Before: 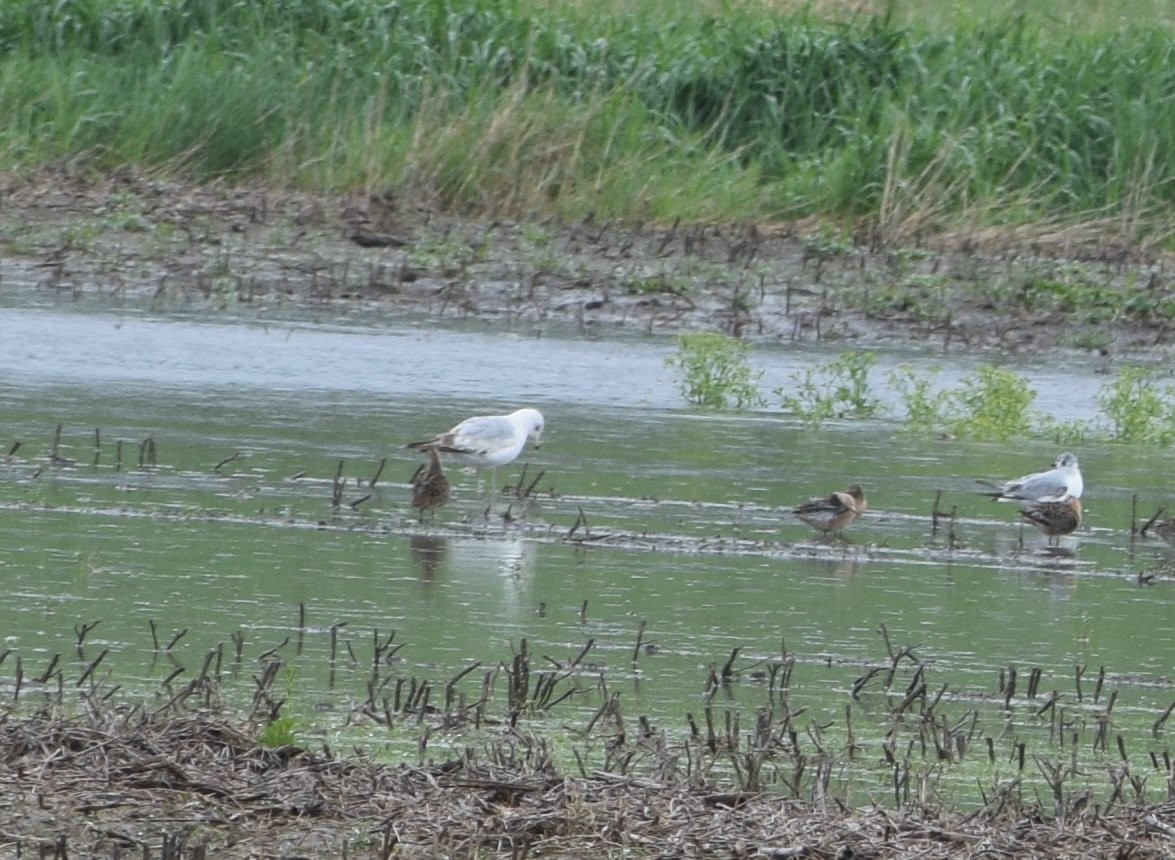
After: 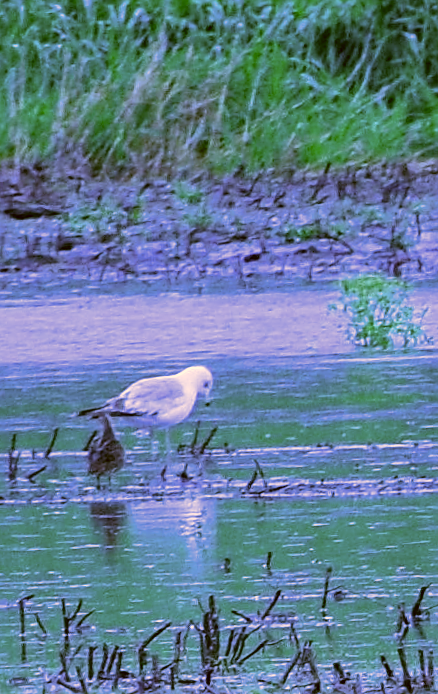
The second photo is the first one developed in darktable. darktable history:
color correction: highlights a* 8.98, highlights b* 15.09, shadows a* -0.49, shadows b* 26.52
haze removal: strength 0.29, distance 0.25, compatibility mode true, adaptive false
filmic rgb: white relative exposure 2.2 EV, hardness 6.97
crop and rotate: left 29.476%, top 10.214%, right 35.32%, bottom 17.333%
white balance: red 0.766, blue 1.537
color balance rgb: perceptual saturation grading › global saturation 100%
rotate and perspective: rotation -4.98°, automatic cropping off
sharpen: on, module defaults
